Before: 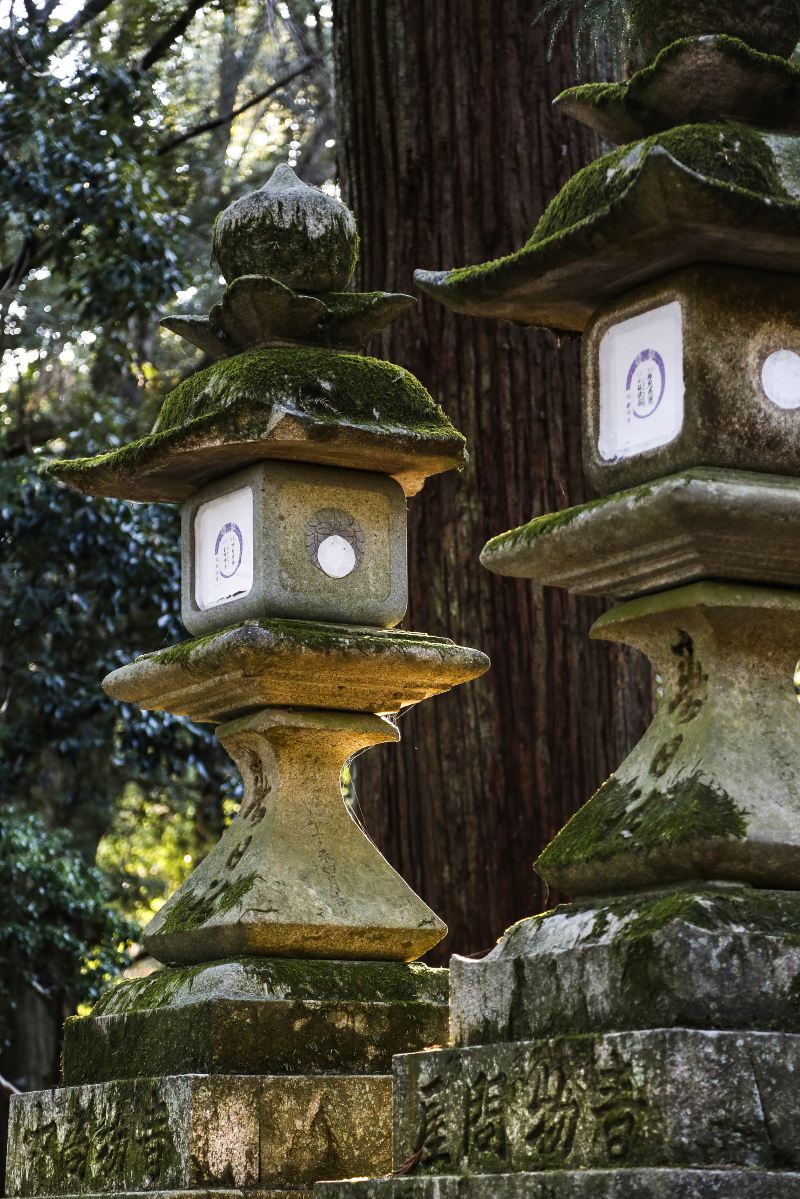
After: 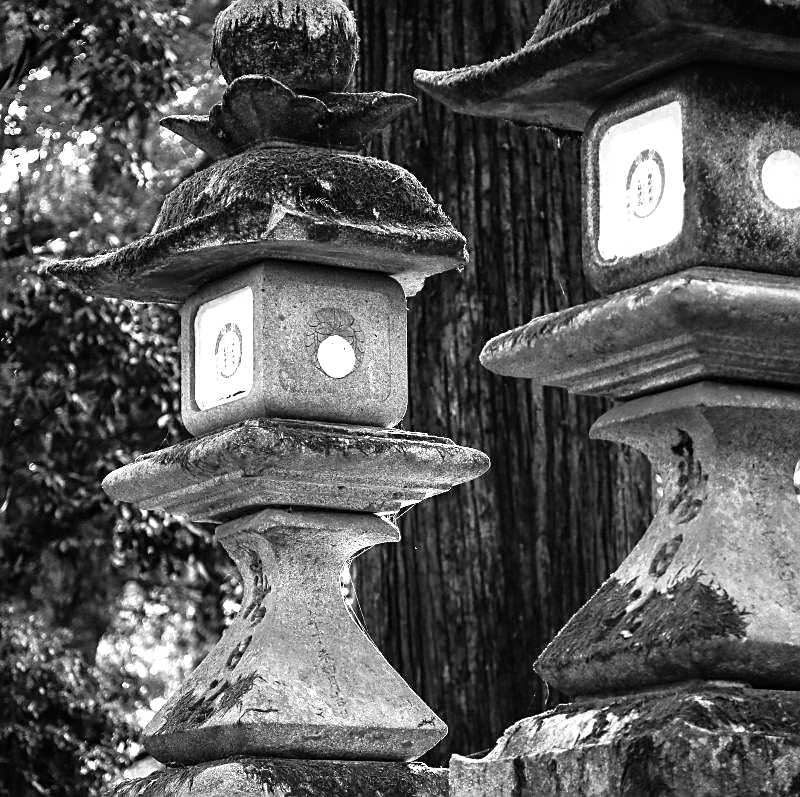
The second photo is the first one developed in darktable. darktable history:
white balance: red 0.967, blue 1.049
sharpen: on, module defaults
tone curve: curves: ch0 [(0, 0) (0.126, 0.061) (0.362, 0.382) (0.498, 0.498) (0.706, 0.712) (1, 1)]; ch1 [(0, 0) (0.5, 0.522) (0.55, 0.586) (1, 1)]; ch2 [(0, 0) (0.44, 0.424) (0.5, 0.482) (0.537, 0.538) (1, 1)], color space Lab, independent channels, preserve colors none
vignetting: fall-off radius 60.92%
monochrome: on, module defaults
crop: top 16.727%, bottom 16.727%
exposure: exposure 0.999 EV, compensate highlight preservation false
color correction: highlights a* -2.73, highlights b* -2.09, shadows a* 2.41, shadows b* 2.73
